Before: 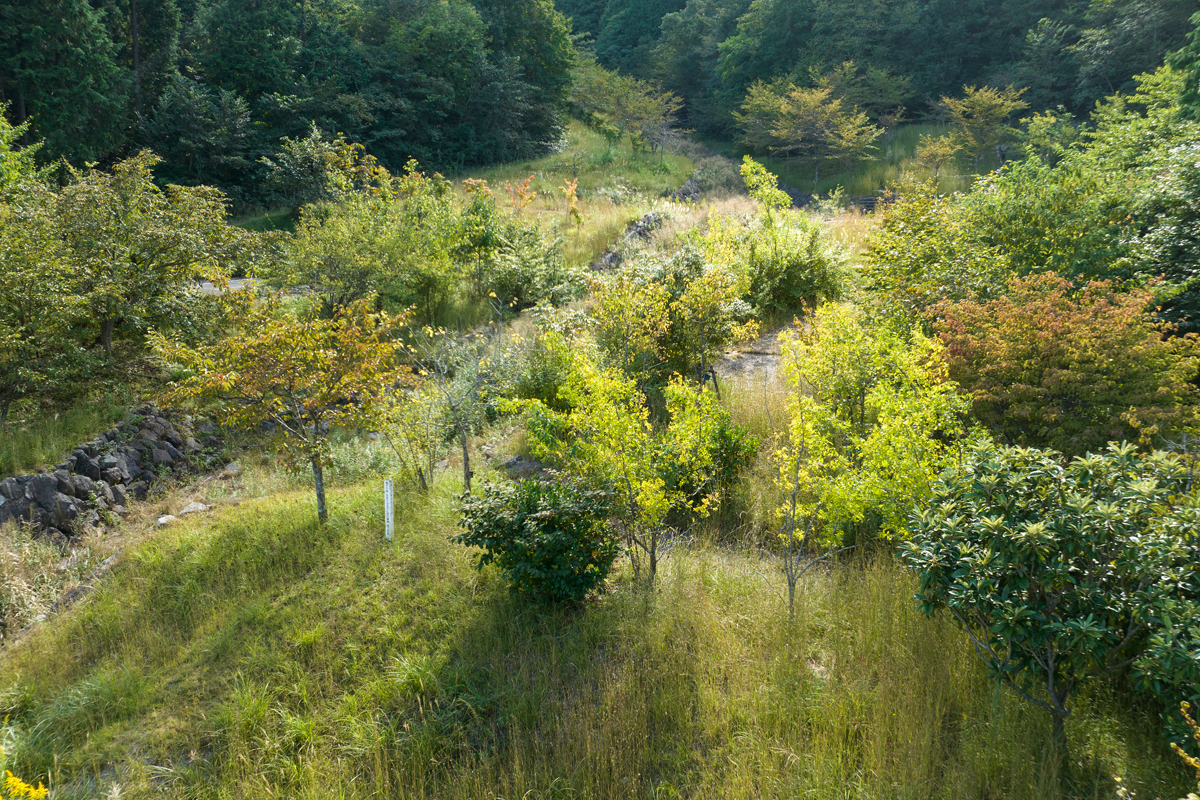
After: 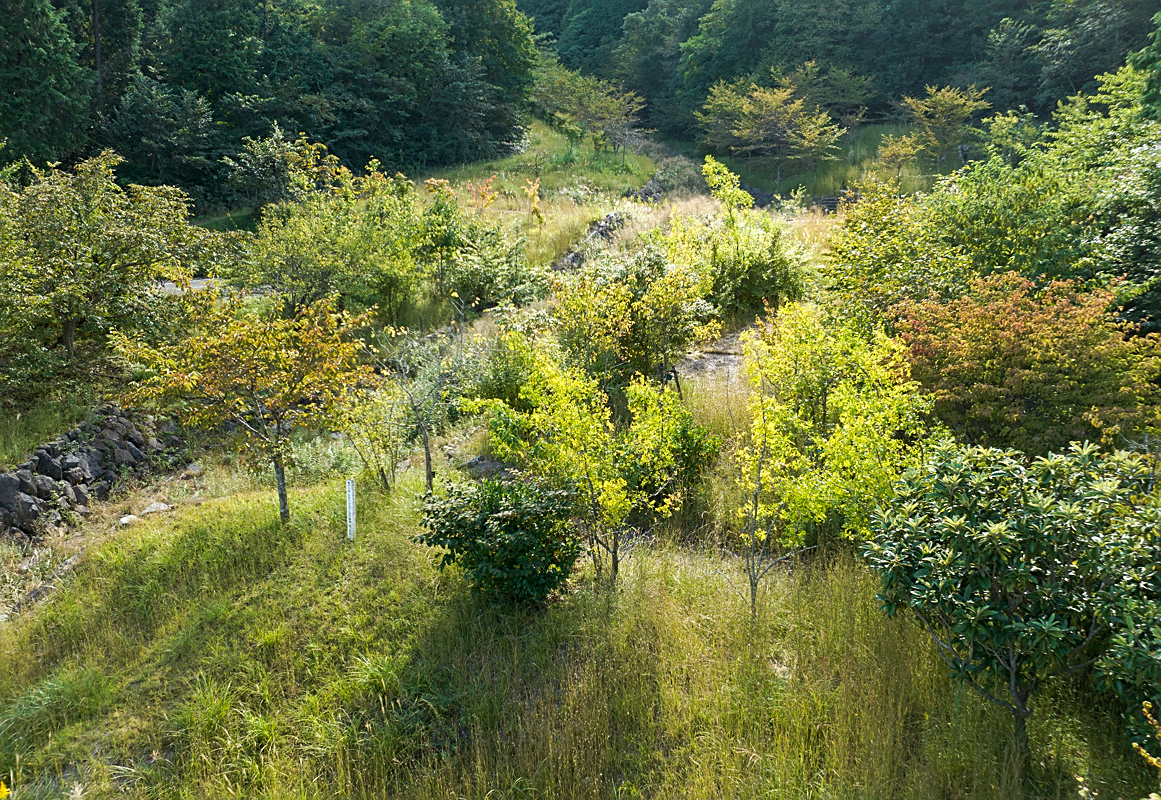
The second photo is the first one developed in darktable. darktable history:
sharpen: on, module defaults
shadows and highlights: shadows 12, white point adjustment 1.2, soften with gaussian
tone curve: curves: ch0 [(0, 0) (0.003, 0.003) (0.011, 0.011) (0.025, 0.024) (0.044, 0.043) (0.069, 0.068) (0.1, 0.098) (0.136, 0.133) (0.177, 0.173) (0.224, 0.22) (0.277, 0.271) (0.335, 0.328) (0.399, 0.39) (0.468, 0.458) (0.543, 0.563) (0.623, 0.64) (0.709, 0.722) (0.801, 0.809) (0.898, 0.902) (1, 1)], preserve colors none
crop and rotate: left 3.238%
